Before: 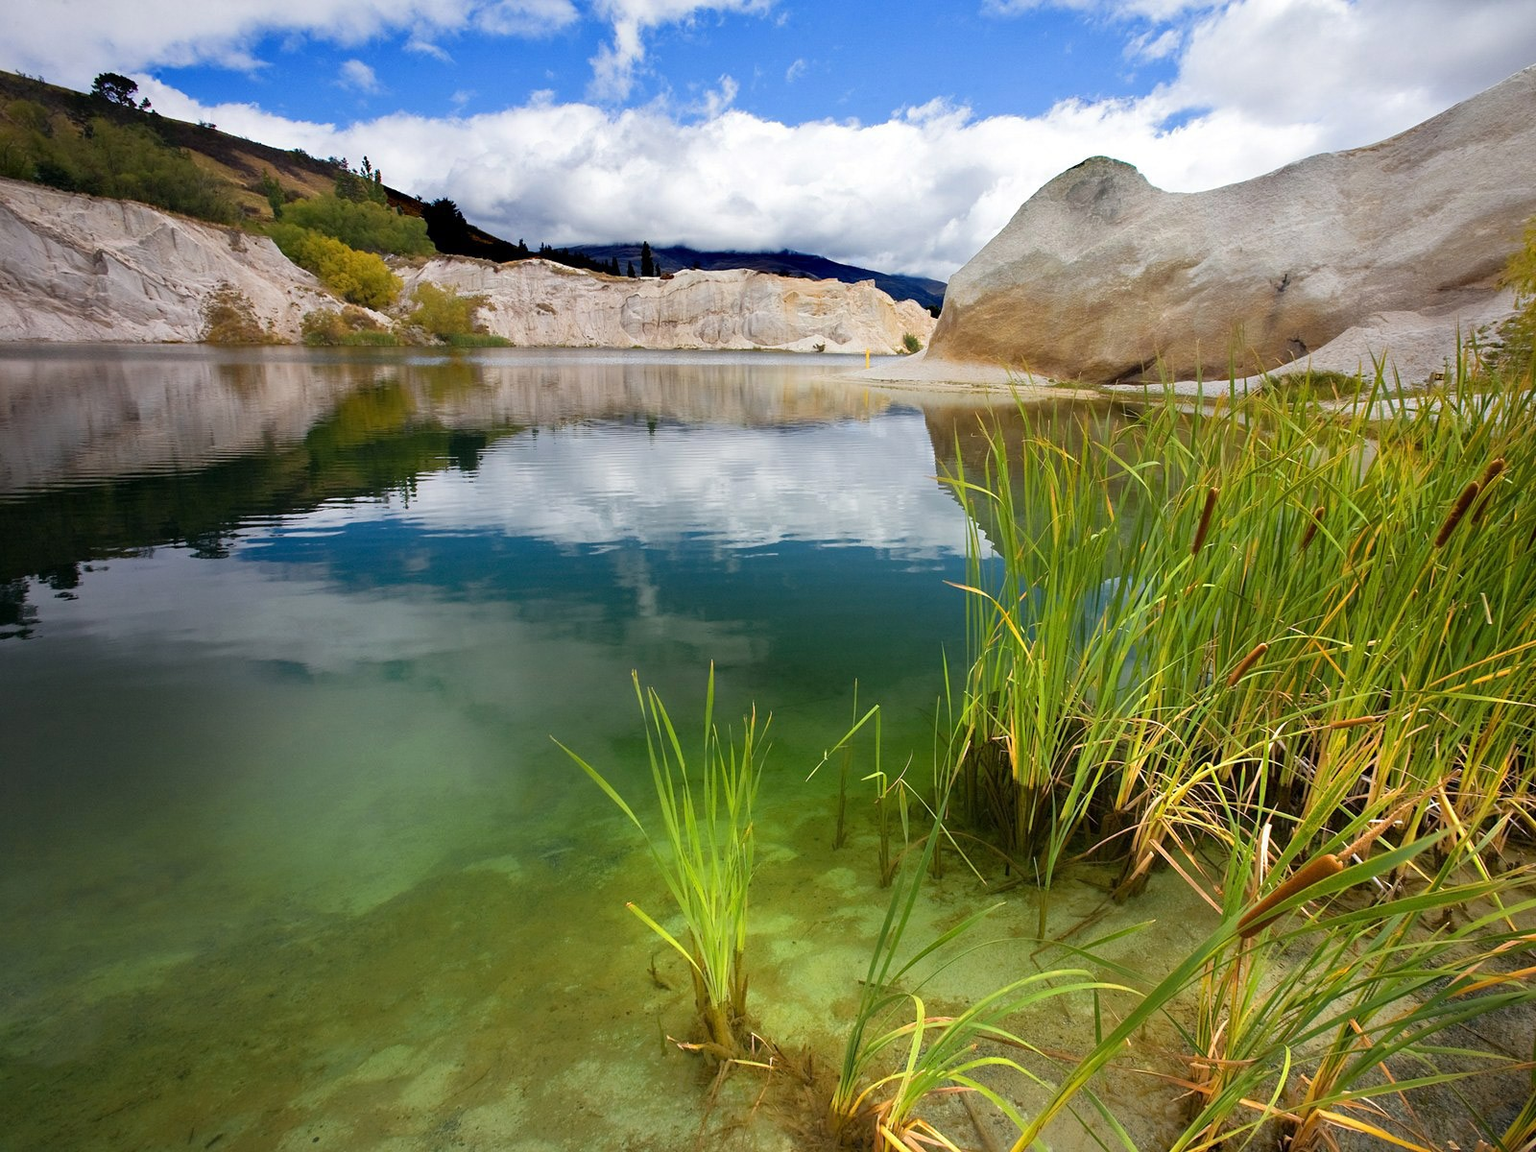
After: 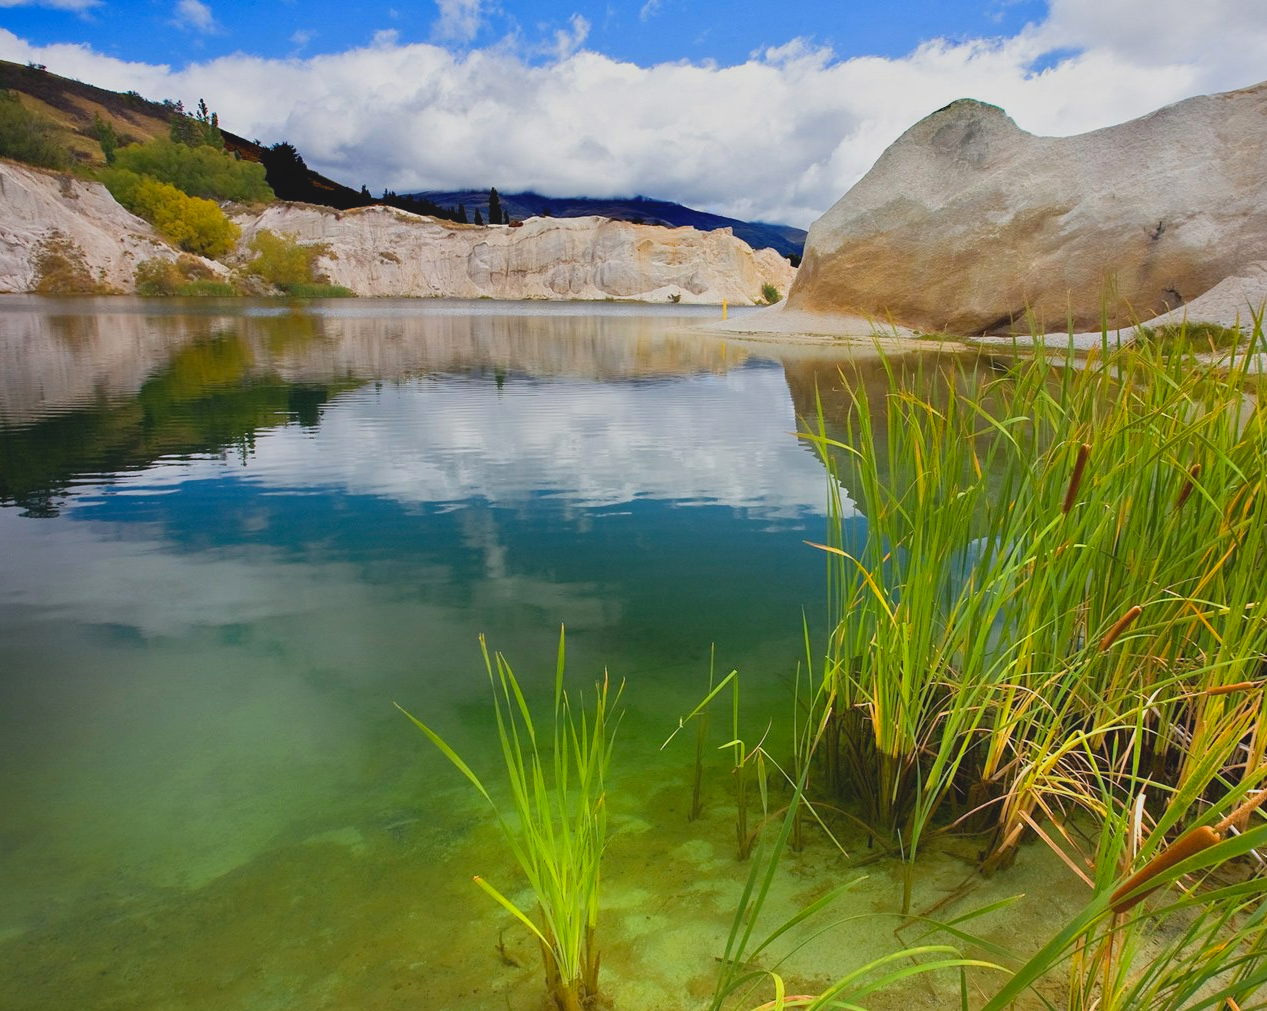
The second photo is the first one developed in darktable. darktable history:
crop: left 11.225%, top 5.381%, right 9.565%, bottom 10.314%
tone equalizer: -8 EV -0.002 EV, -7 EV 0.005 EV, -6 EV -0.009 EV, -5 EV 0.011 EV, -4 EV -0.012 EV, -3 EV 0.007 EV, -2 EV -0.062 EV, -1 EV -0.293 EV, +0 EV -0.582 EV, smoothing diameter 2%, edges refinement/feathering 20, mask exposure compensation -1.57 EV, filter diffusion 5
lowpass: radius 0.1, contrast 0.85, saturation 1.1, unbound 0
